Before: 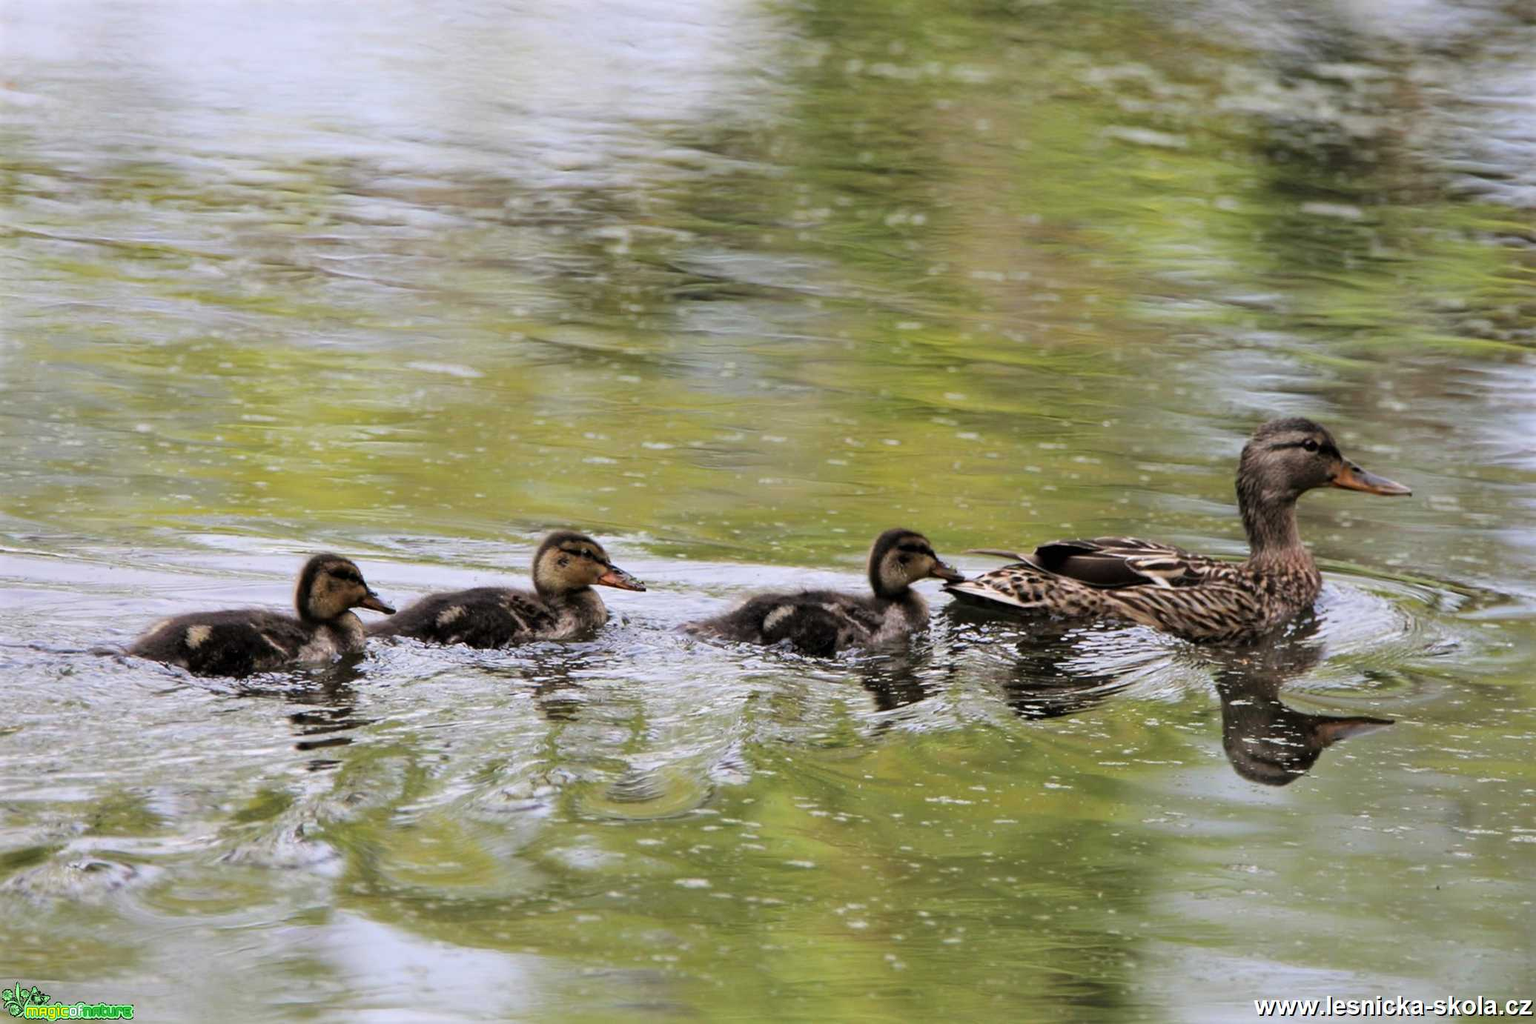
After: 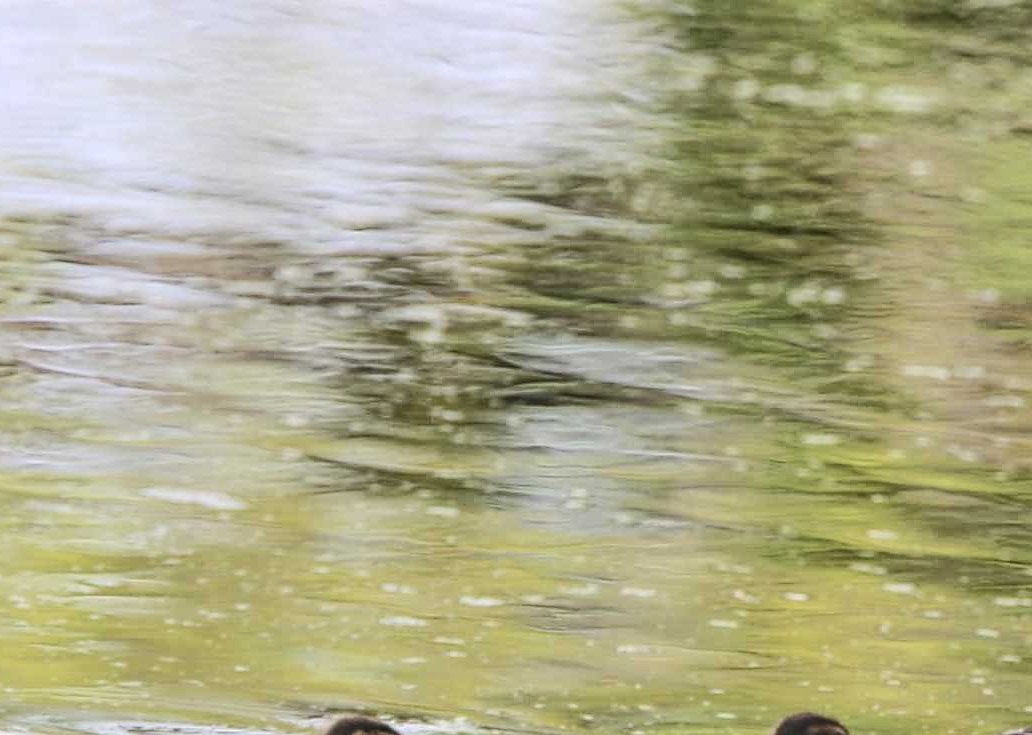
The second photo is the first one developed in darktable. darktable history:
sharpen: radius 1.484, amount 0.409, threshold 1.64
local contrast: highlights 76%, shadows 55%, detail 177%, midtone range 0.207
crop: left 19.641%, right 30.523%, bottom 46.748%
tone curve: curves: ch0 [(0, 0) (0.003, 0.062) (0.011, 0.07) (0.025, 0.083) (0.044, 0.094) (0.069, 0.105) (0.1, 0.117) (0.136, 0.136) (0.177, 0.164) (0.224, 0.201) (0.277, 0.256) (0.335, 0.335) (0.399, 0.424) (0.468, 0.529) (0.543, 0.641) (0.623, 0.725) (0.709, 0.787) (0.801, 0.849) (0.898, 0.917) (1, 1)], color space Lab, independent channels, preserve colors none
color zones: curves: ch1 [(0, 0.469) (0.001, 0.469) (0.12, 0.446) (0.248, 0.469) (0.5, 0.5) (0.748, 0.5) (0.999, 0.469) (1, 0.469)]
